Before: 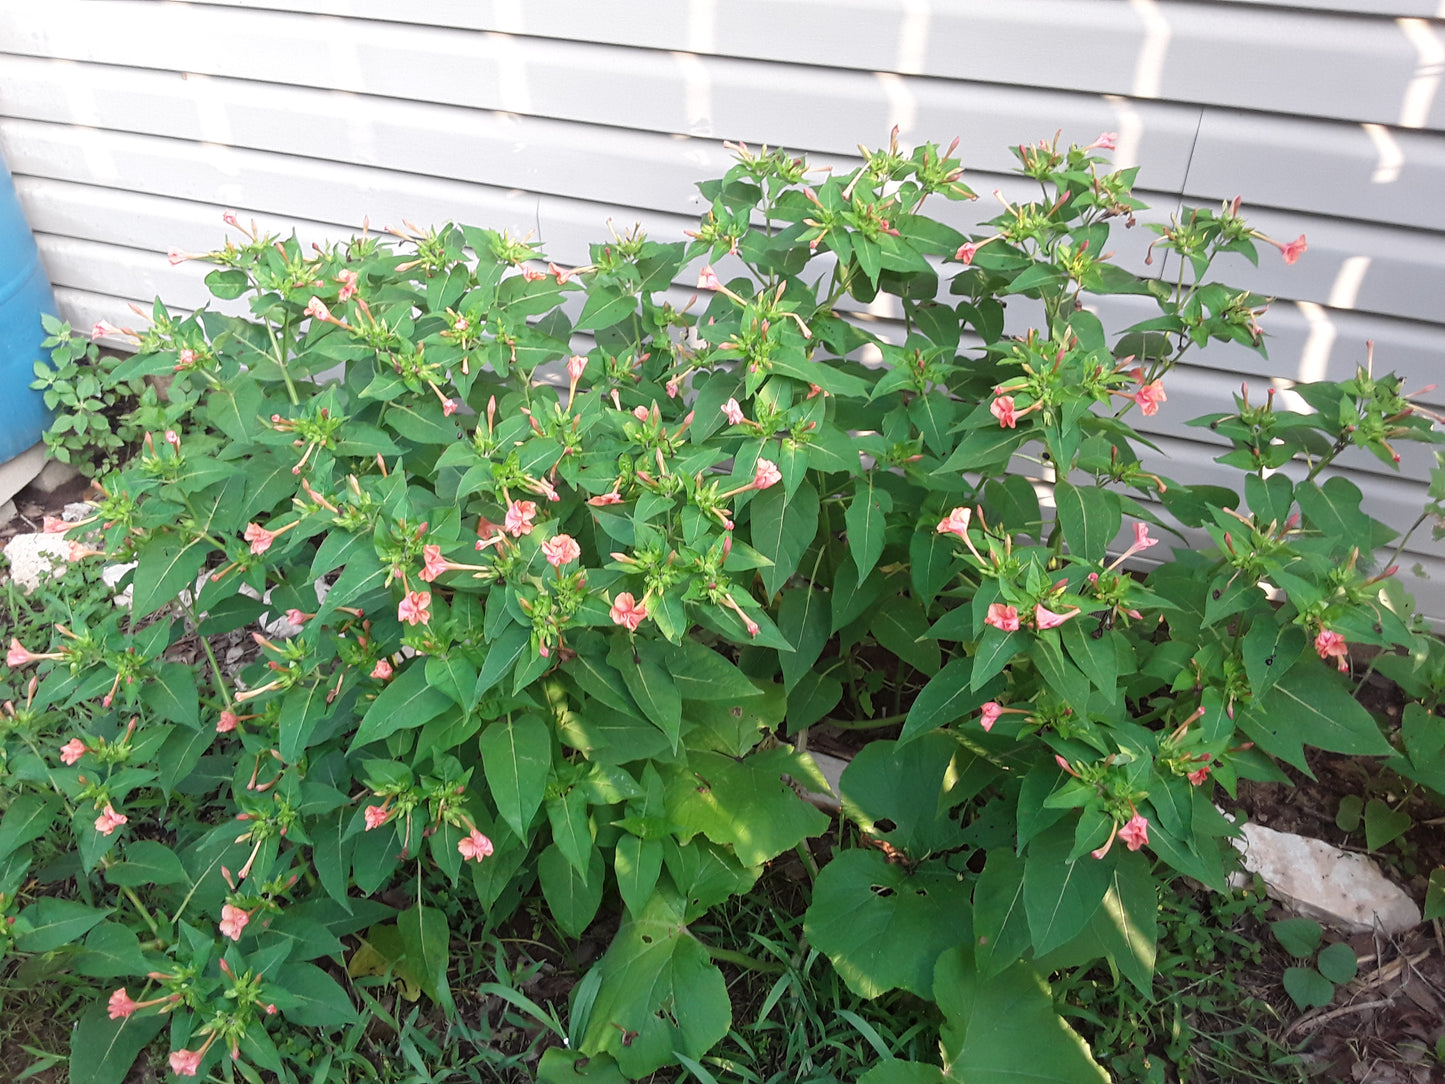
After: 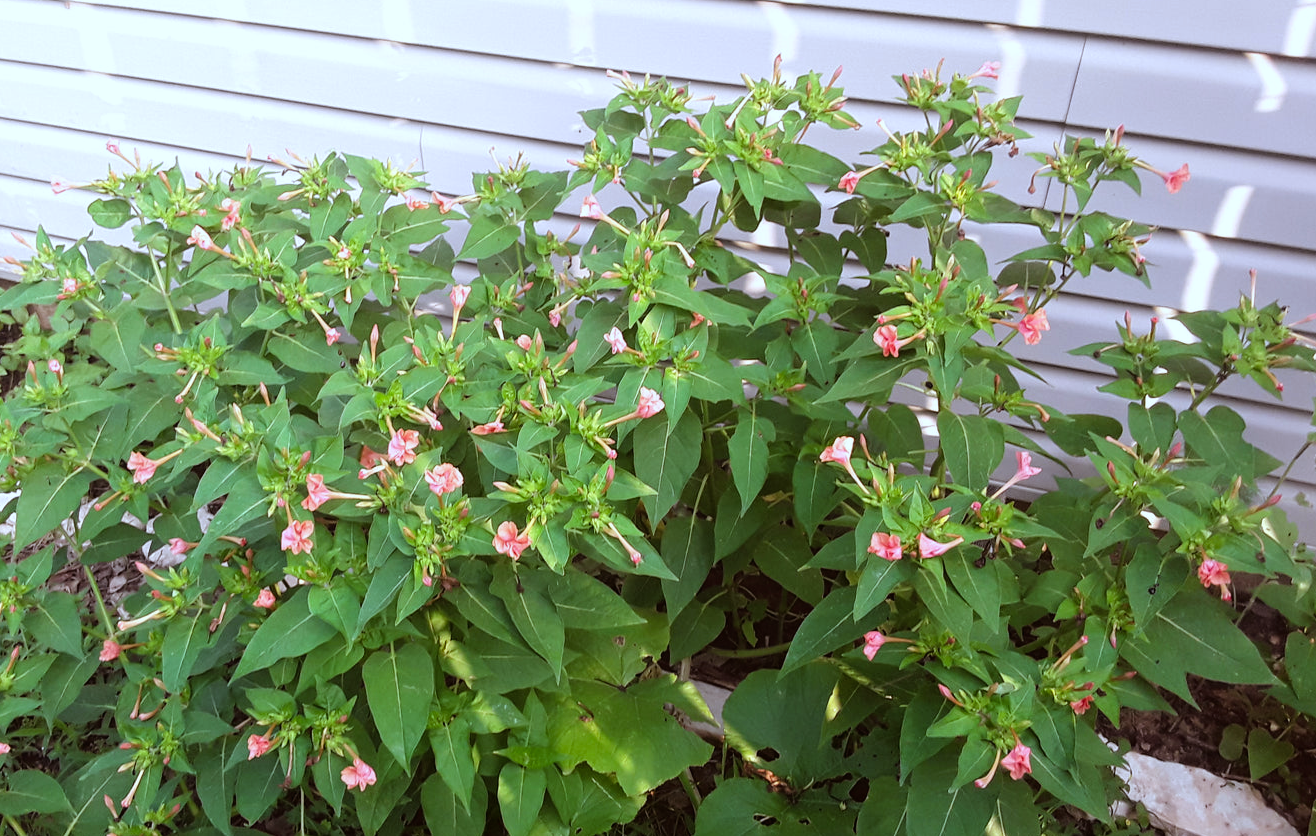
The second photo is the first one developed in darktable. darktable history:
rgb levels: mode RGB, independent channels, levels [[0, 0.5, 1], [0, 0.521, 1], [0, 0.536, 1]]
crop: left 8.155%, top 6.611%, bottom 15.385%
tone curve: curves: ch0 [(0, 0.008) (0.083, 0.073) (0.28, 0.286) (0.528, 0.559) (0.961, 0.966) (1, 1)], color space Lab, linked channels, preserve colors none
white balance: red 0.924, blue 1.095
